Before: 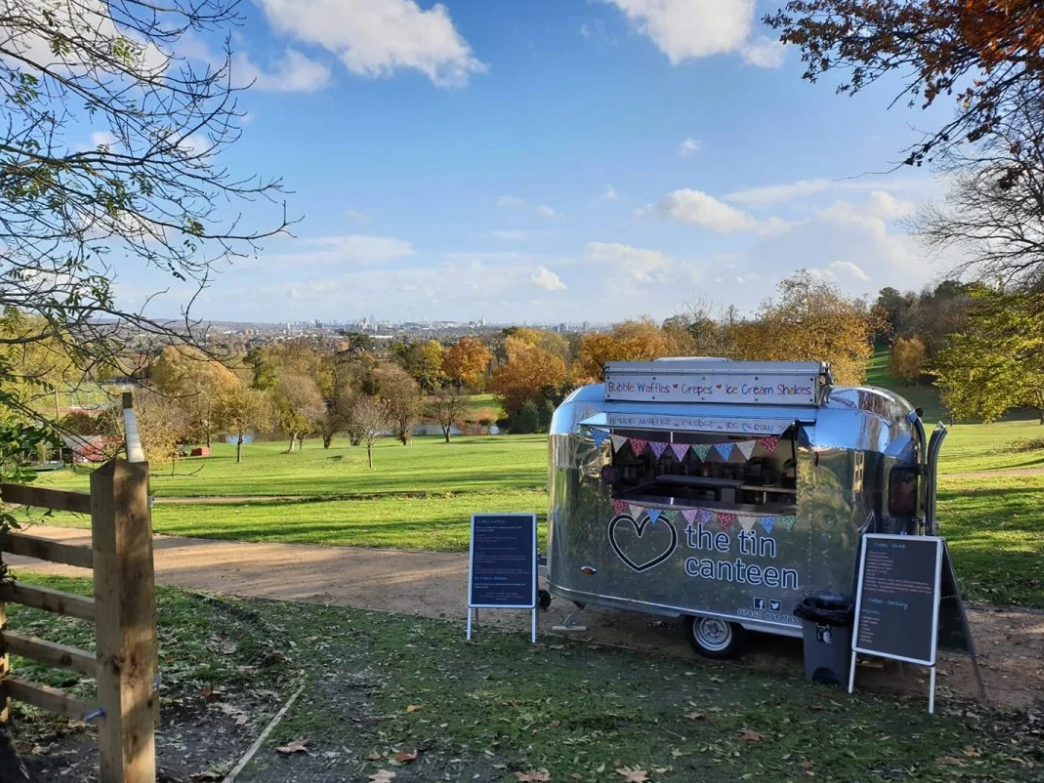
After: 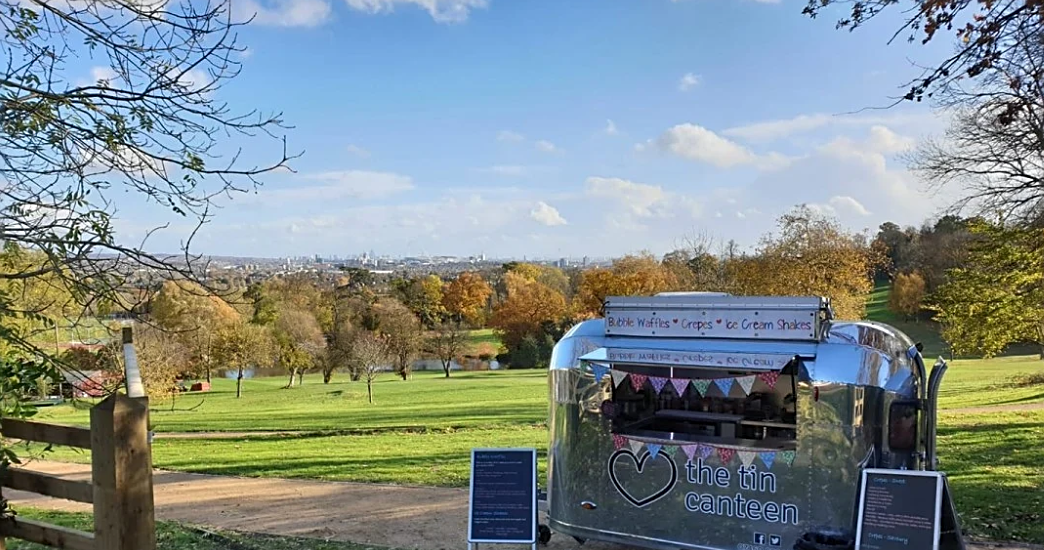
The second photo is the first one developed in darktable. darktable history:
sharpen: on, module defaults
crop and rotate: top 8.343%, bottom 21.393%
